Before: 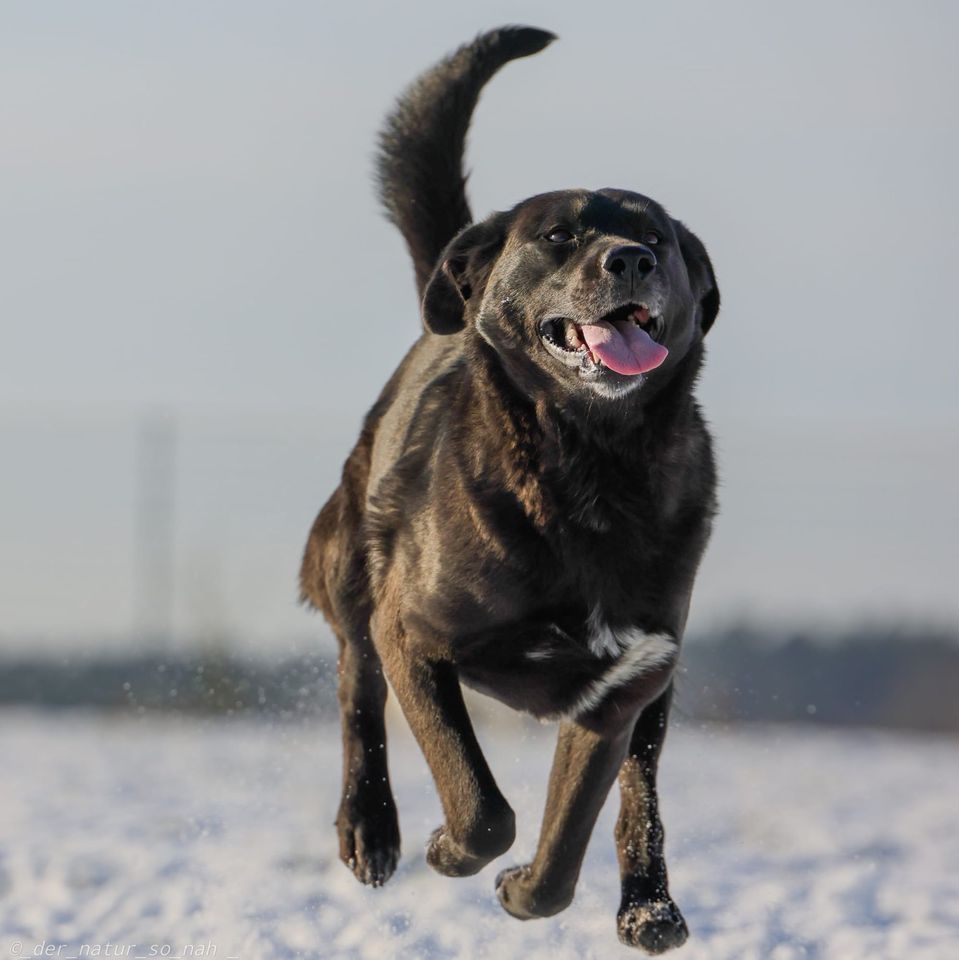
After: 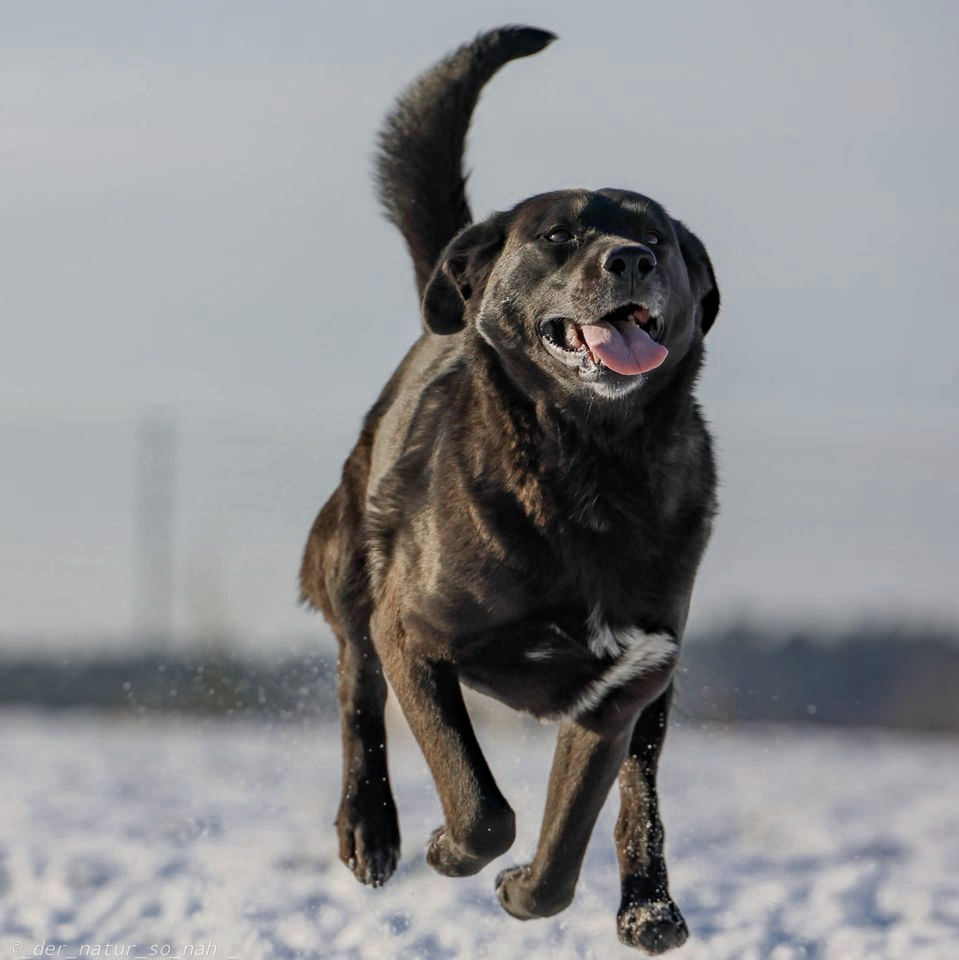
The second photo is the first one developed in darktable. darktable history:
tone equalizer: on, module defaults
color zones: curves: ch0 [(0, 0.5) (0.125, 0.4) (0.25, 0.5) (0.375, 0.4) (0.5, 0.4) (0.625, 0.35) (0.75, 0.35) (0.875, 0.5)]; ch1 [(0, 0.35) (0.125, 0.45) (0.25, 0.35) (0.375, 0.35) (0.5, 0.35) (0.625, 0.35) (0.75, 0.45) (0.875, 0.35)]; ch2 [(0, 0.6) (0.125, 0.5) (0.25, 0.5) (0.375, 0.6) (0.5, 0.6) (0.625, 0.5) (0.75, 0.5) (0.875, 0.5)]
haze removal: compatibility mode true, adaptive false
